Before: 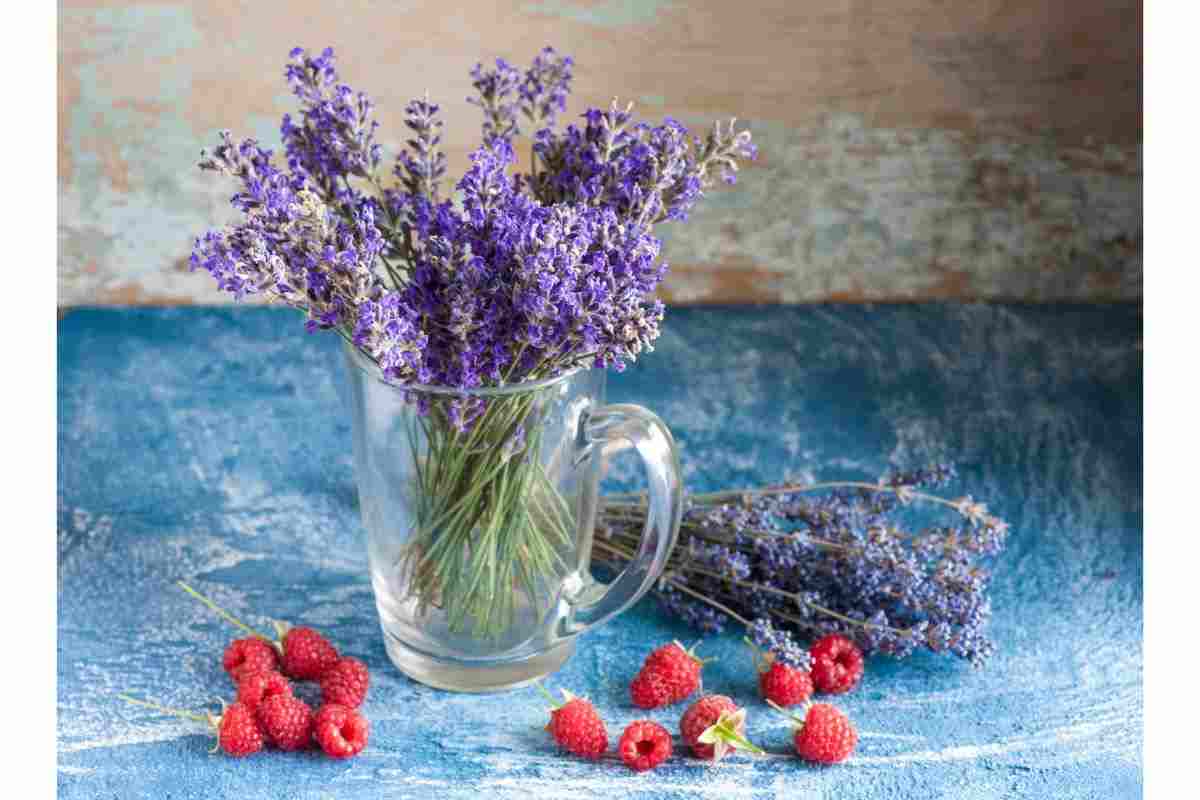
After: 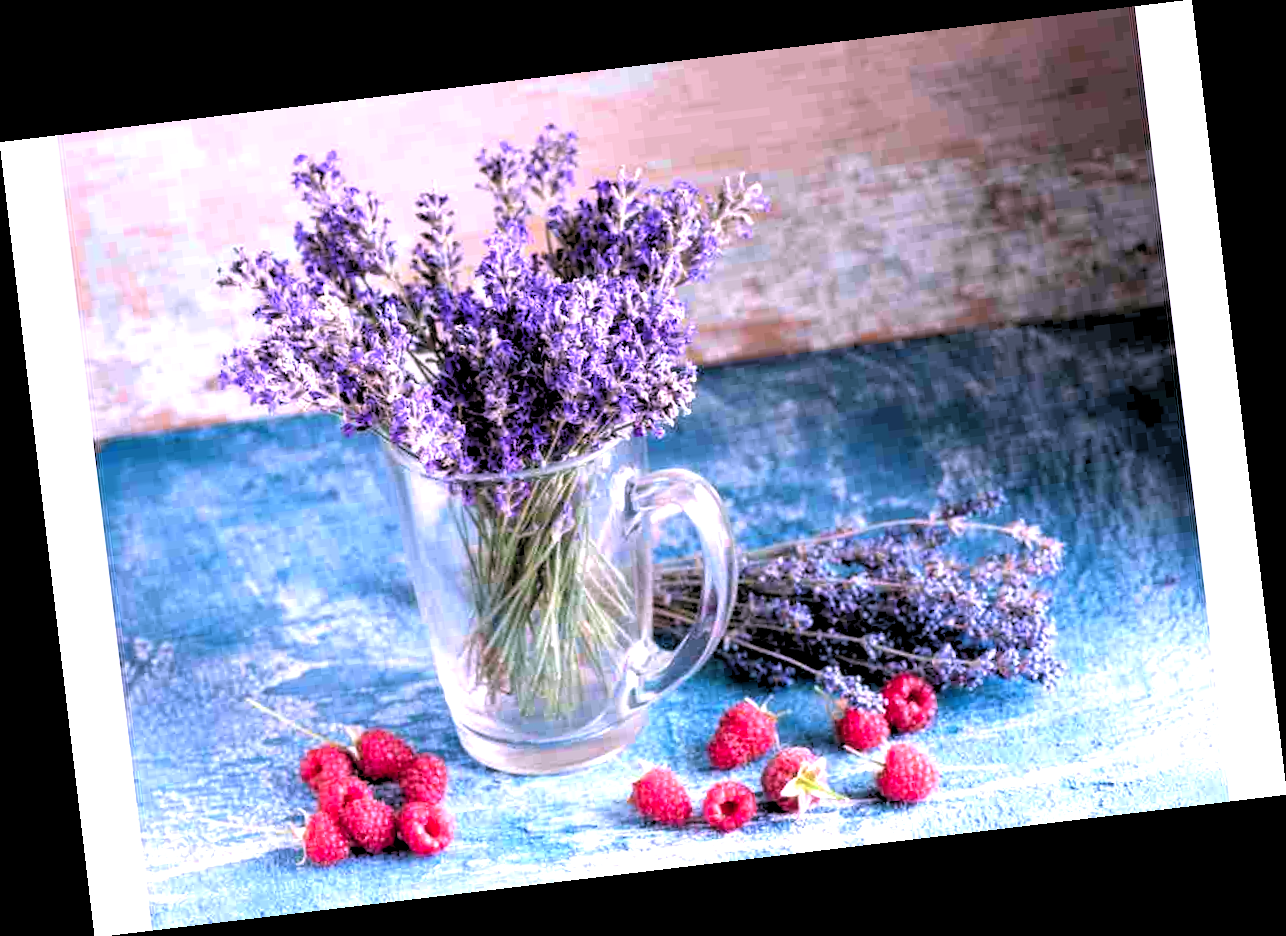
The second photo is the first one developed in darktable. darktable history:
rotate and perspective: rotation -6.83°, automatic cropping off
exposure: black level correction 0, exposure 0.7 EV, compensate exposure bias true, compensate highlight preservation false
rgb levels: levels [[0.034, 0.472, 0.904], [0, 0.5, 1], [0, 0.5, 1]]
color correction: highlights a* 15.46, highlights b* -20.56
